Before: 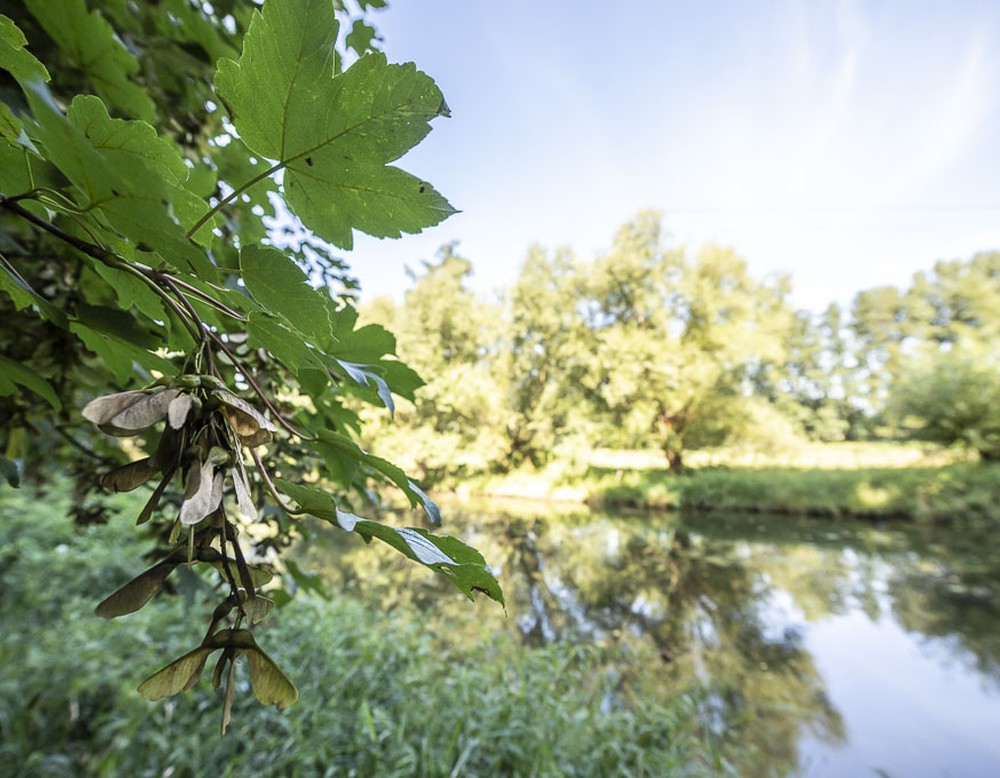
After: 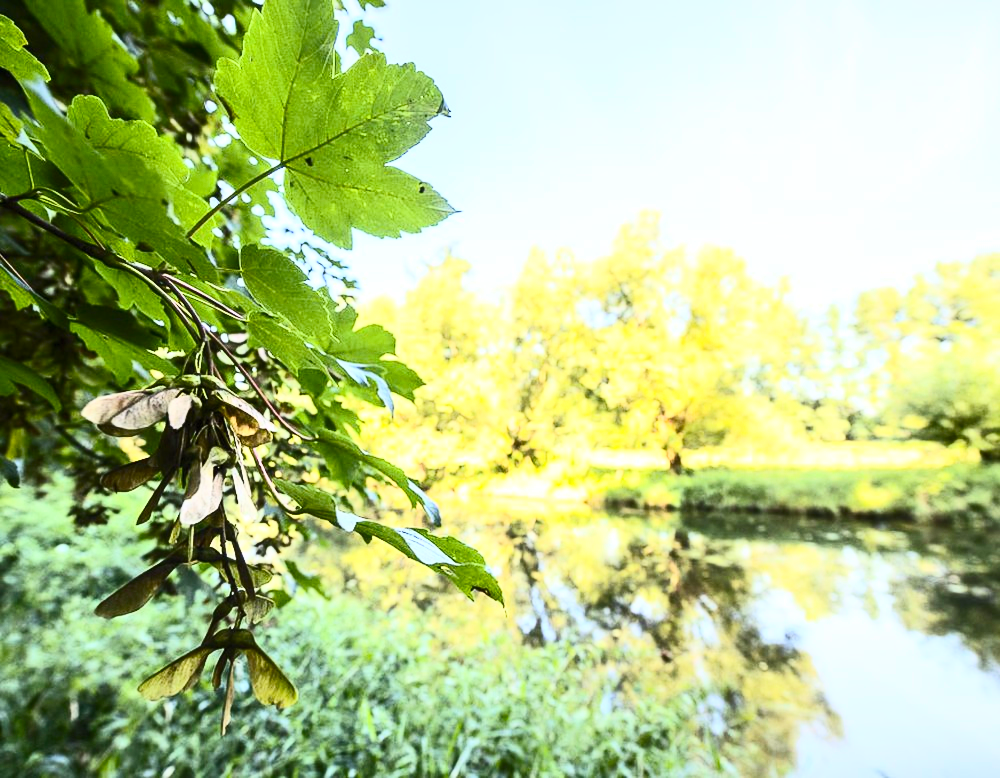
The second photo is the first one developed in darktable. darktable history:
contrast brightness saturation: contrast 0.62, brightness 0.34, saturation 0.14
color balance rgb: perceptual saturation grading › global saturation 25%, perceptual brilliance grading › mid-tones 10%, perceptual brilliance grading › shadows 15%, global vibrance 20%
